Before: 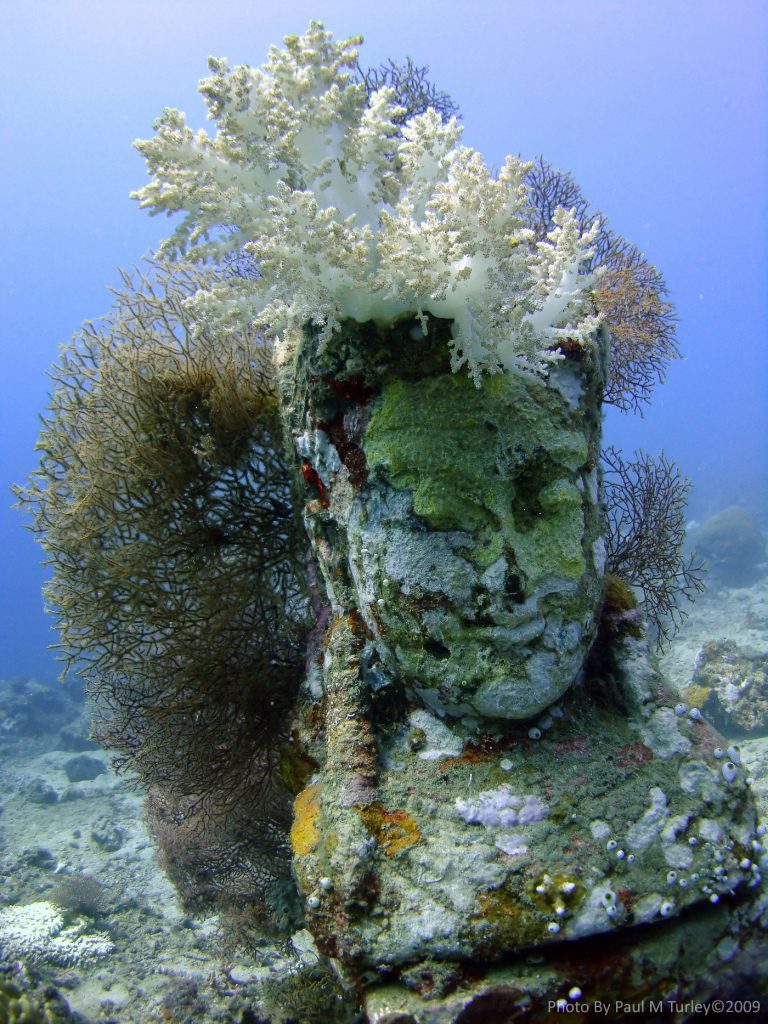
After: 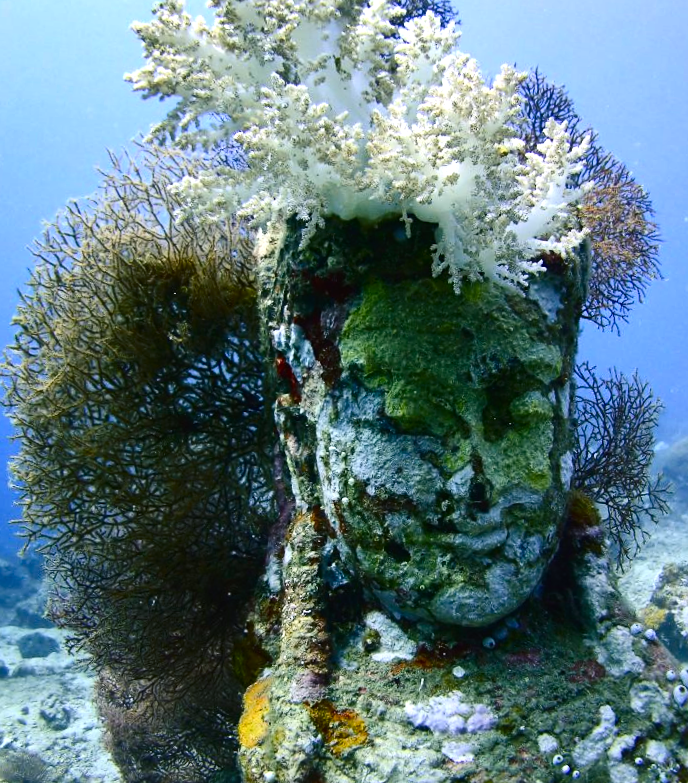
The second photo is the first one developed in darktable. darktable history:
rotate and perspective: rotation 4.1°, automatic cropping off
white balance: red 0.974, blue 1.044
crop: left 7.856%, top 11.836%, right 10.12%, bottom 15.387%
contrast brightness saturation: contrast 0.22
shadows and highlights: shadows 22.7, highlights -48.71, soften with gaussian
sharpen: amount 0.2
color balance rgb: shadows lift › chroma 1%, shadows lift › hue 217.2°, power › hue 310.8°, highlights gain › chroma 1%, highlights gain › hue 54°, global offset › luminance 0.5%, global offset › hue 171.6°, perceptual saturation grading › global saturation 14.09%, perceptual saturation grading › highlights -25%, perceptual saturation grading › shadows 30%, perceptual brilliance grading › highlights 13.42%, perceptual brilliance grading › mid-tones 8.05%, perceptual brilliance grading › shadows -17.45%, global vibrance 25%
contrast equalizer: y [[0.5 ×4, 0.483, 0.43], [0.5 ×6], [0.5 ×6], [0 ×6], [0 ×6]]
